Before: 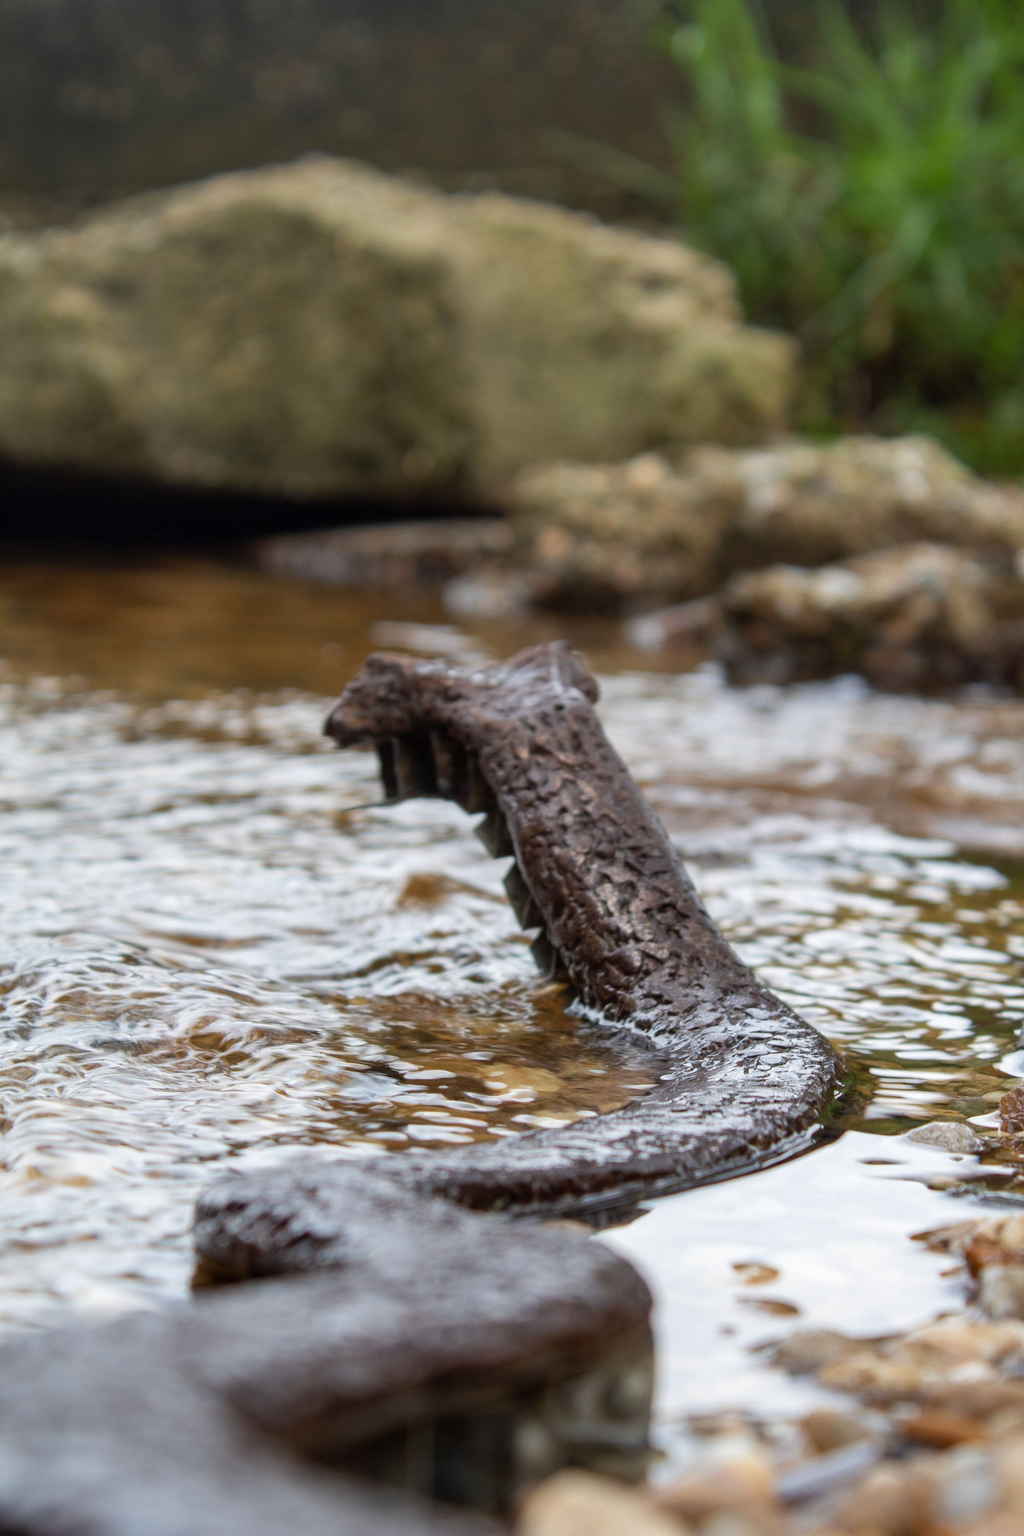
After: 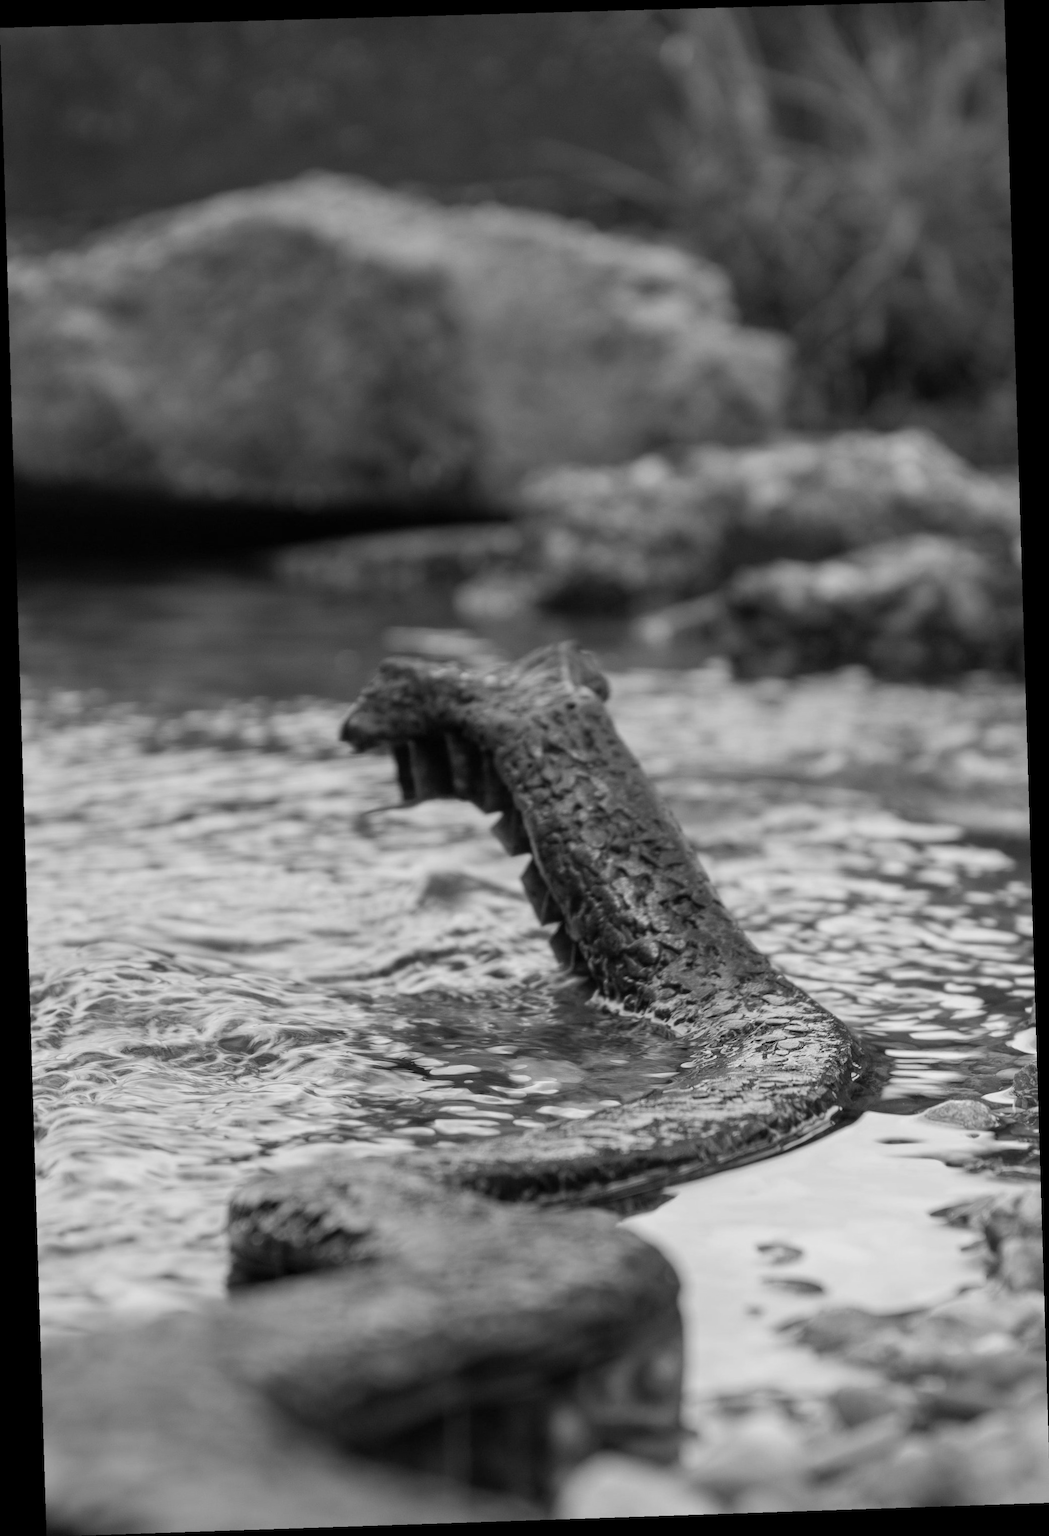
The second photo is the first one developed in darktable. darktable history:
rotate and perspective: rotation -1.77°, lens shift (horizontal) 0.004, automatic cropping off
monochrome: a 26.22, b 42.67, size 0.8
